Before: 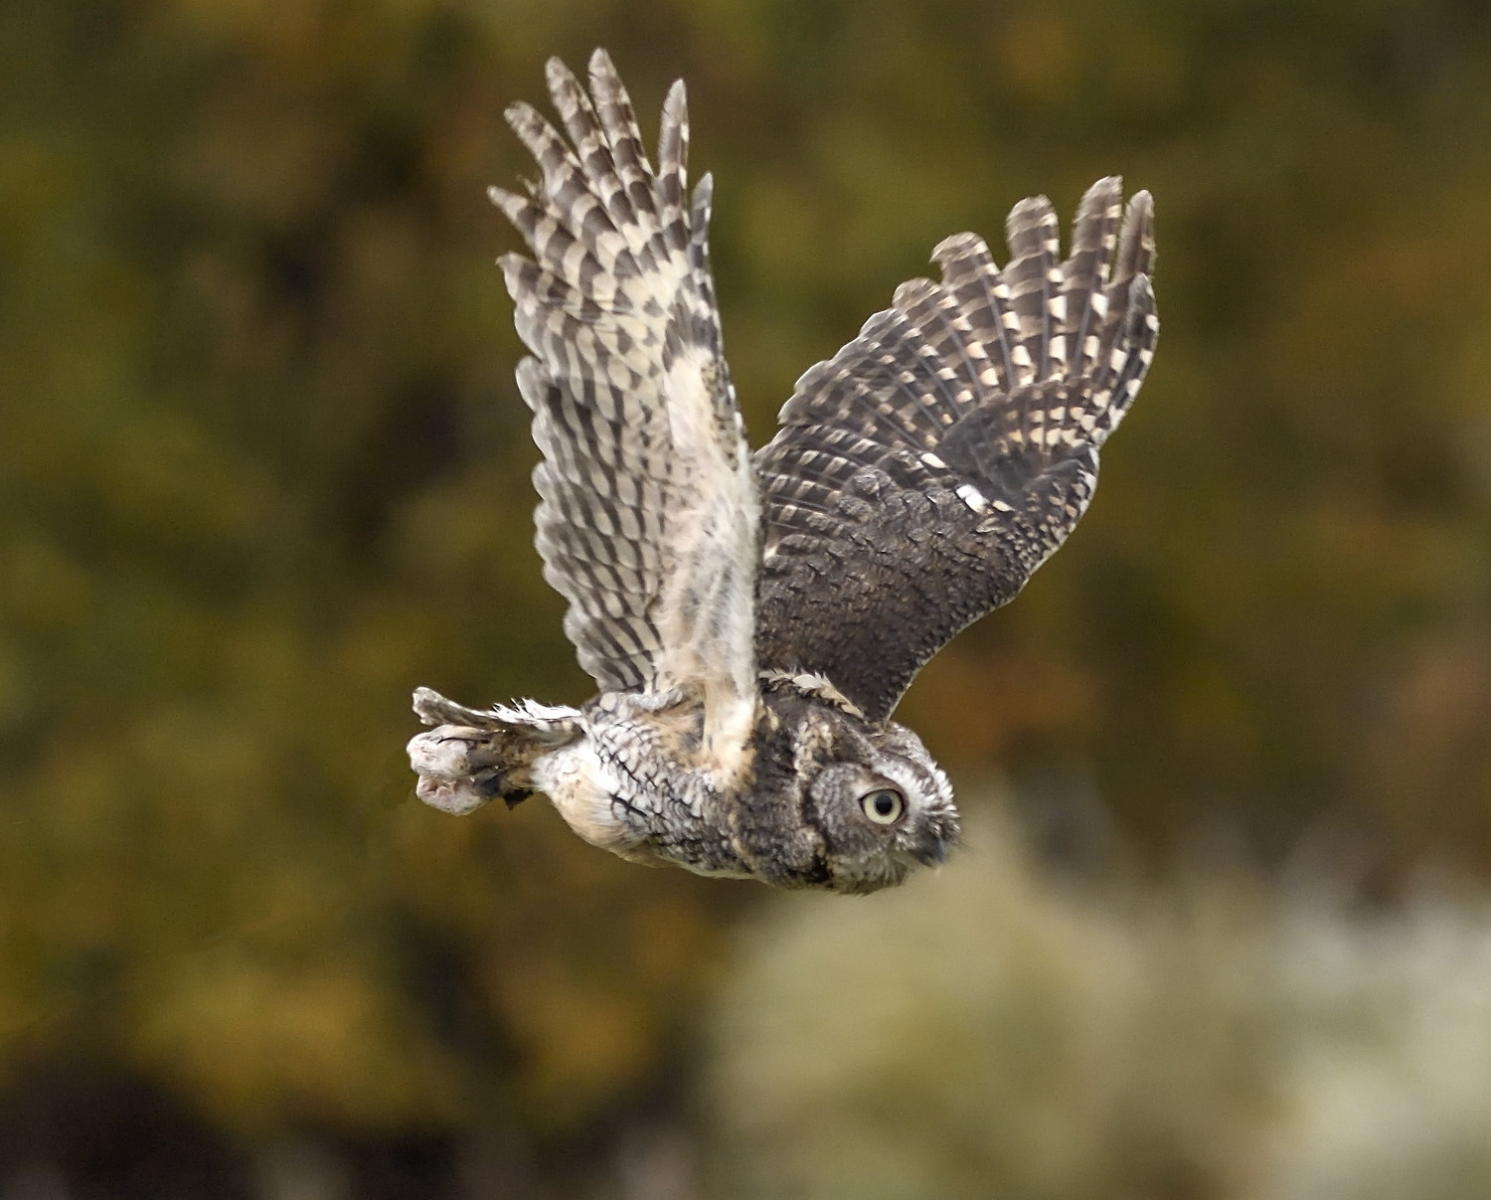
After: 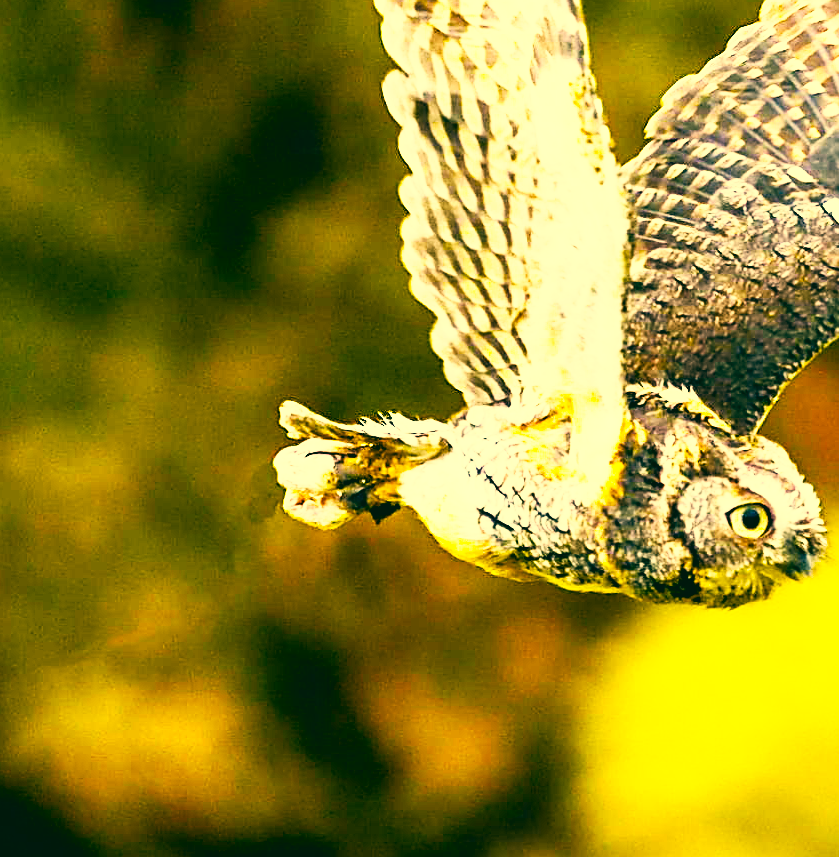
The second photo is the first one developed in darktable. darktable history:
sharpen: on, module defaults
base curve: curves: ch0 [(0, 0) (0.007, 0.004) (0.027, 0.03) (0.046, 0.07) (0.207, 0.54) (0.442, 0.872) (0.673, 0.972) (1, 1)], preserve colors none
color balance rgb: linear chroma grading › highlights 100%, linear chroma grading › global chroma 23.41%, perceptual saturation grading › global saturation 35.38%, hue shift -10.68°, perceptual brilliance grading › highlights 47.25%, perceptual brilliance grading › mid-tones 22.2%, perceptual brilliance grading › shadows -5.93%
crop: left 8.966%, top 23.852%, right 34.699%, bottom 4.703%
color correction: highlights a* 1.83, highlights b* 34.02, shadows a* -36.68, shadows b* -5.48
